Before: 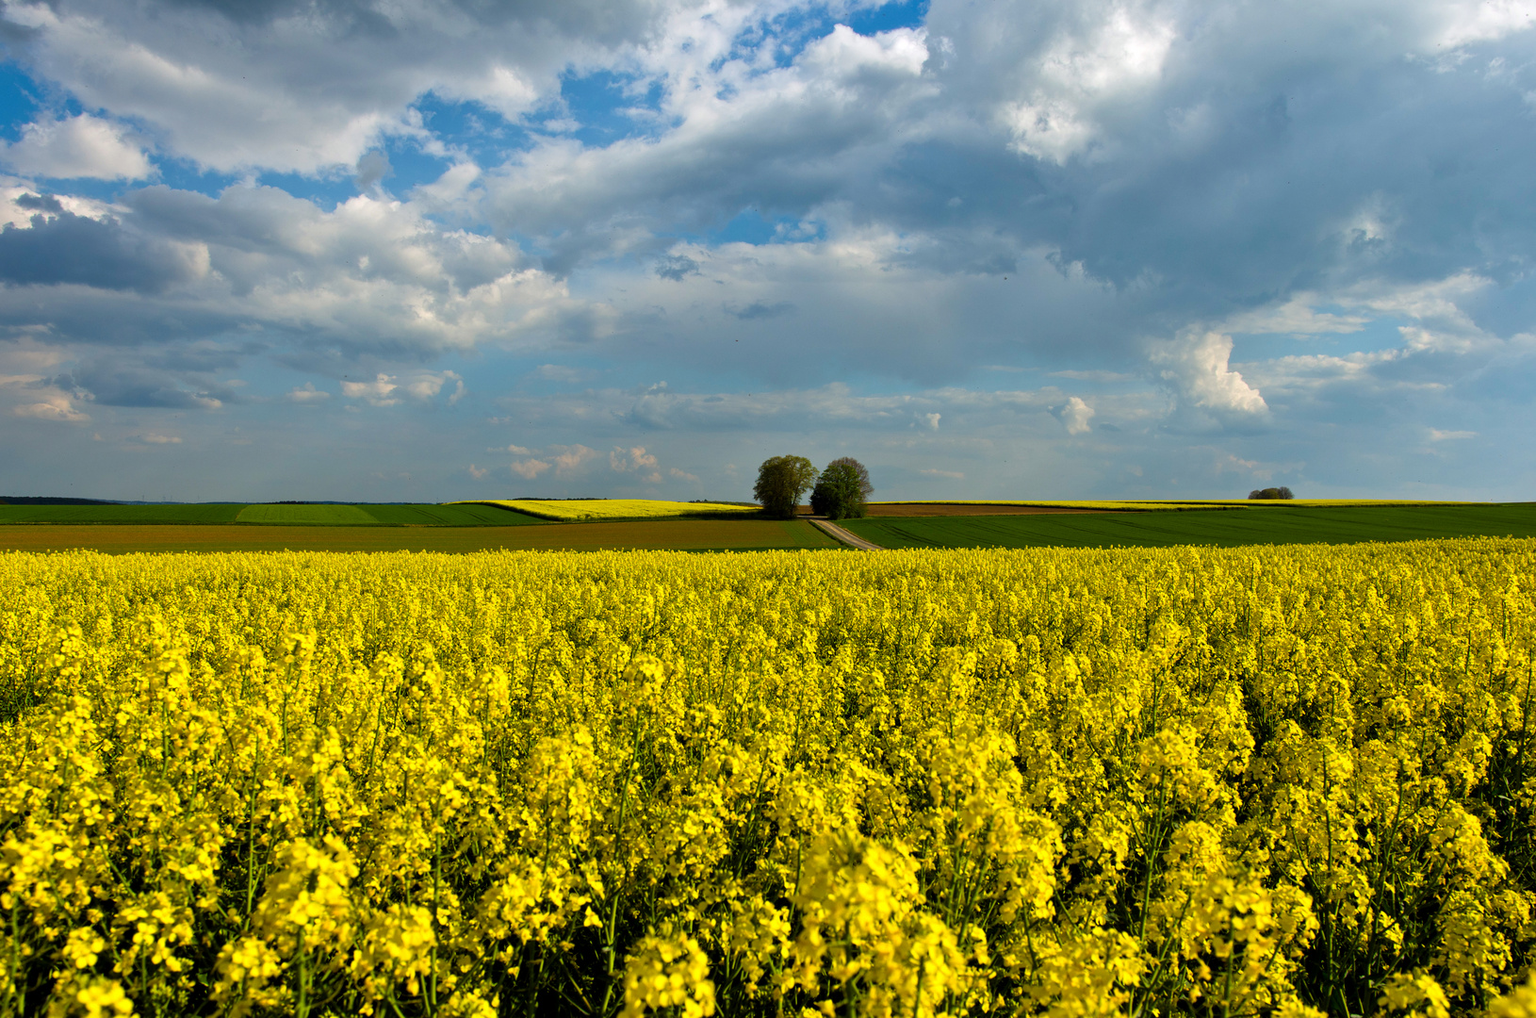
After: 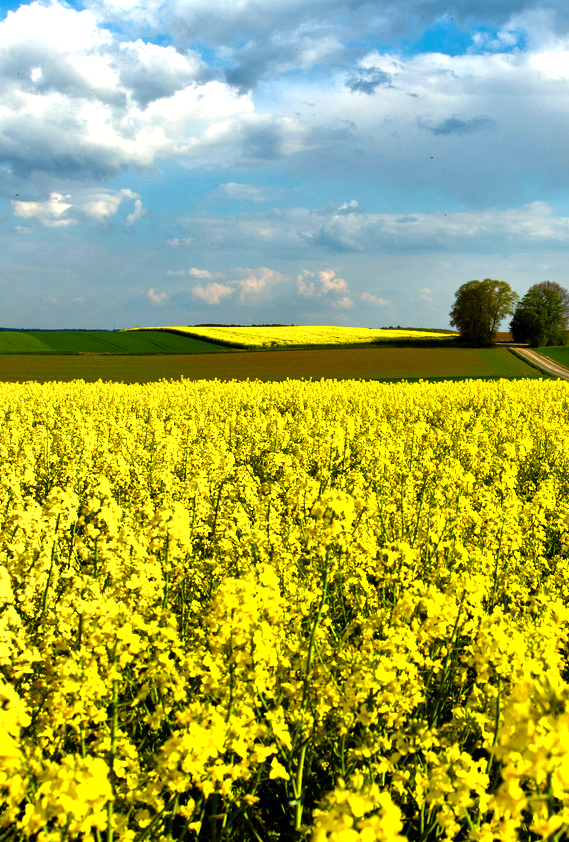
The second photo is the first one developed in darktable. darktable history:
levels: levels [0, 0.374, 0.749]
crop and rotate: left 21.478%, top 19.051%, right 43.556%, bottom 2.976%
shadows and highlights: low approximation 0.01, soften with gaussian
